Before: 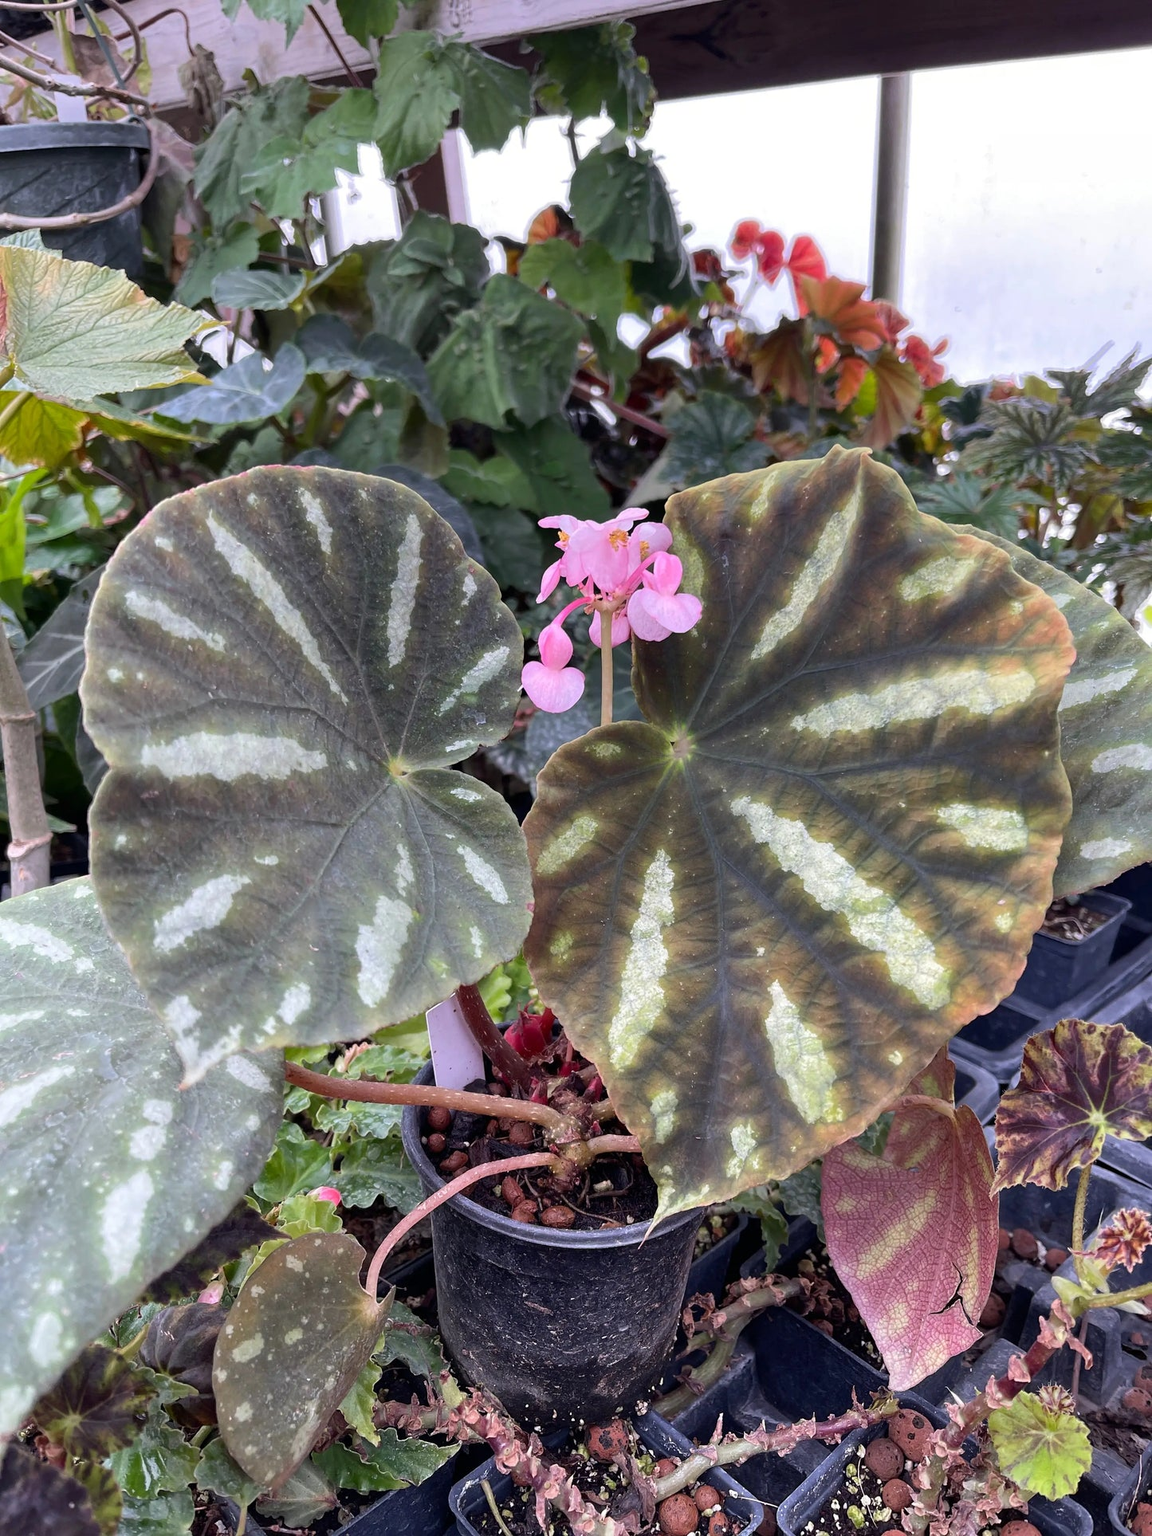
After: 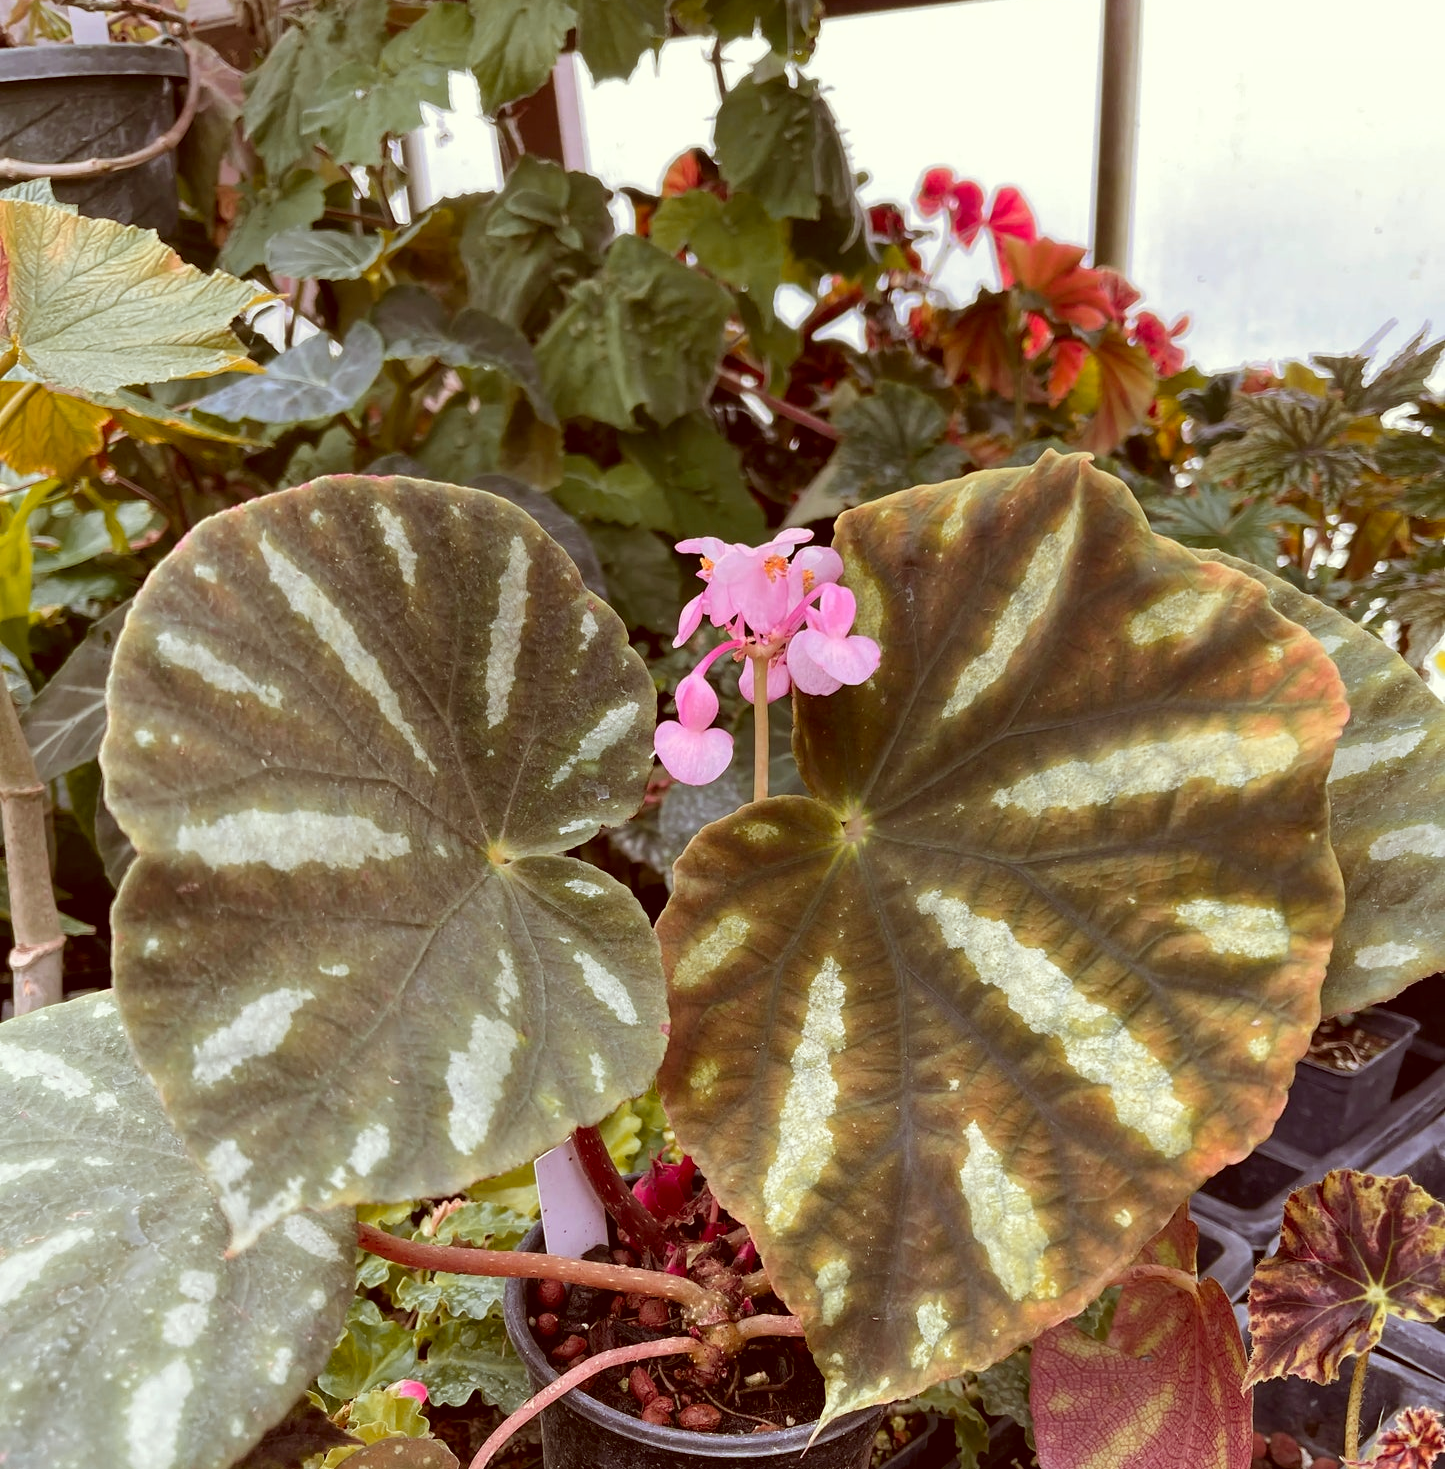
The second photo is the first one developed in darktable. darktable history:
color correction: highlights a* -5.44, highlights b* 9.8, shadows a* 9.3, shadows b* 24.16
color zones: curves: ch1 [(0.263, 0.53) (0.376, 0.287) (0.487, 0.512) (0.748, 0.547) (1, 0.513)]; ch2 [(0.262, 0.45) (0.751, 0.477)]
crop: top 5.666%, bottom 18.078%
